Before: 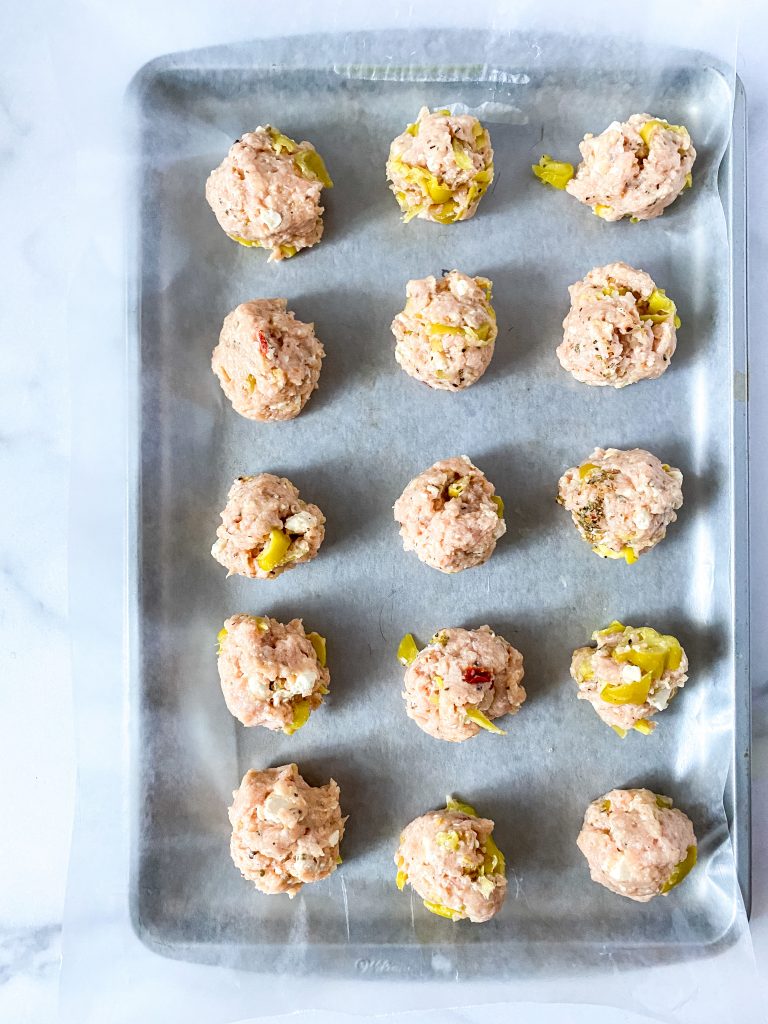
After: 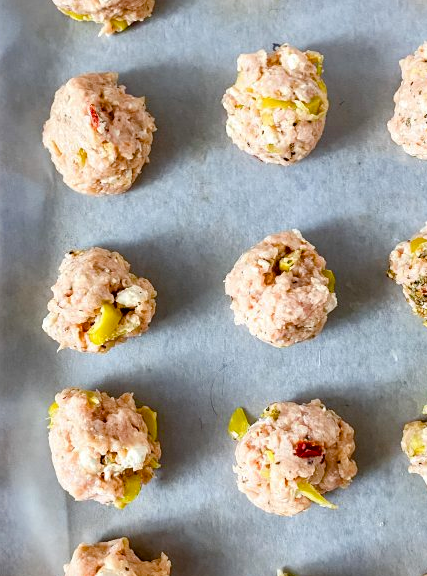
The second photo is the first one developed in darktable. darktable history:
color balance rgb: power › hue 62.29°, perceptual saturation grading › global saturation 27.586%, perceptual saturation grading › highlights -25.636%, perceptual saturation grading › shadows 25.563%
crop and rotate: left 22.132%, top 22.1%, right 22.232%, bottom 21.607%
